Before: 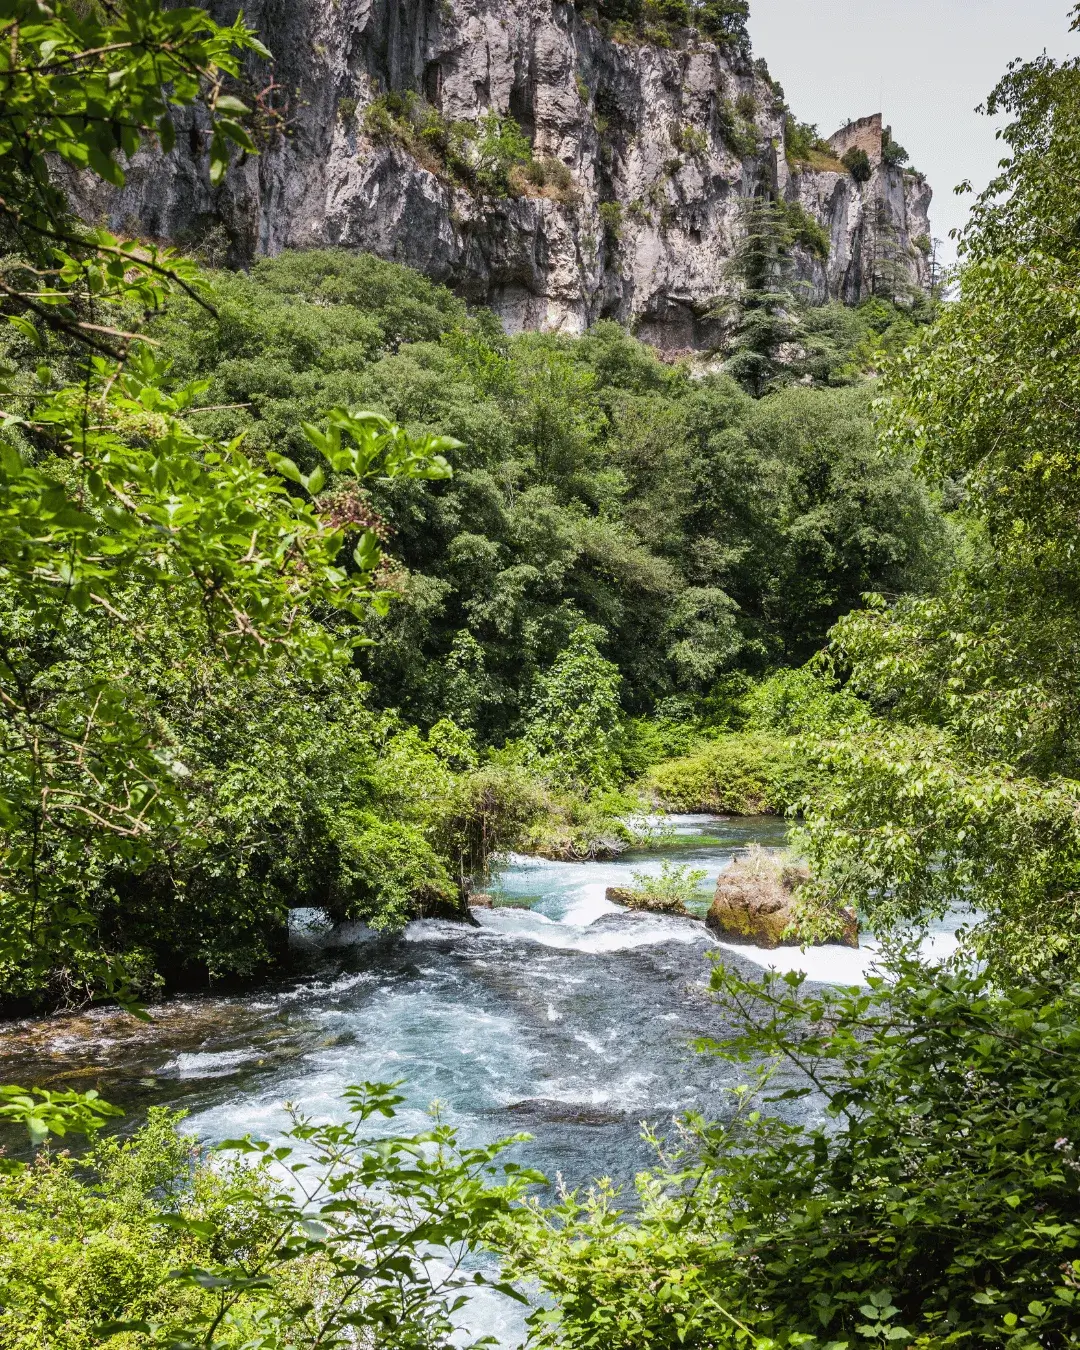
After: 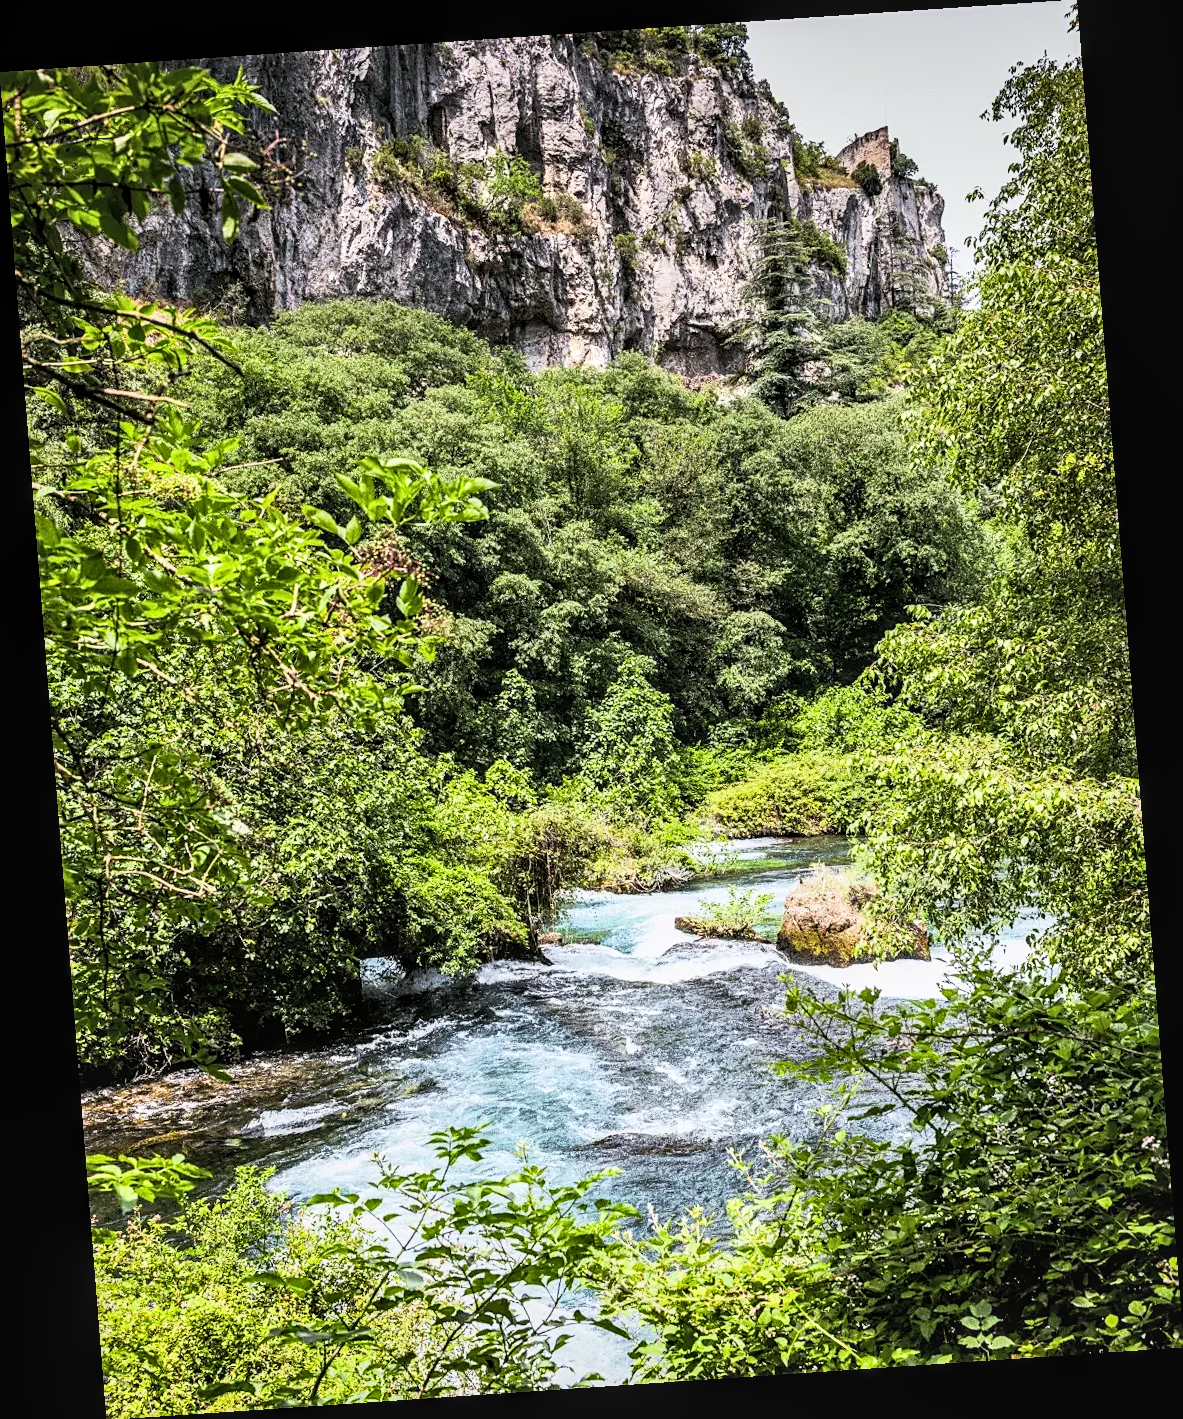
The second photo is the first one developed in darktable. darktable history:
local contrast: on, module defaults
base curve: curves: ch0 [(0, 0) (0.005, 0.002) (0.193, 0.295) (0.399, 0.664) (0.75, 0.928) (1, 1)]
rotate and perspective: rotation -4.2°, shear 0.006, automatic cropping off
sharpen: on, module defaults
